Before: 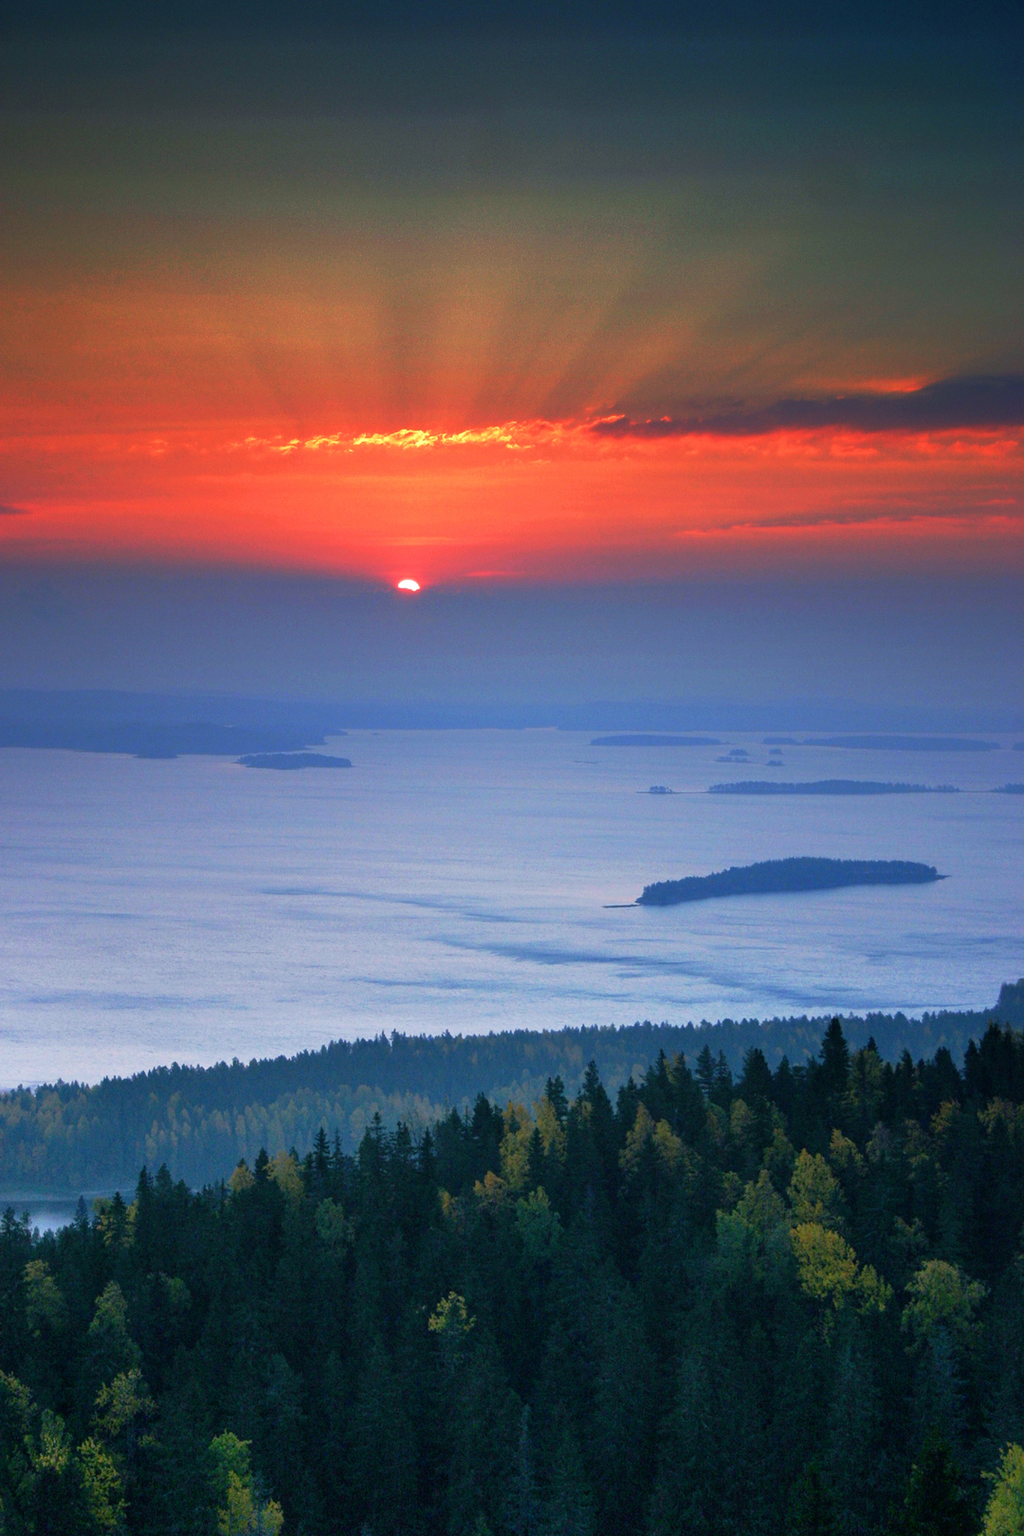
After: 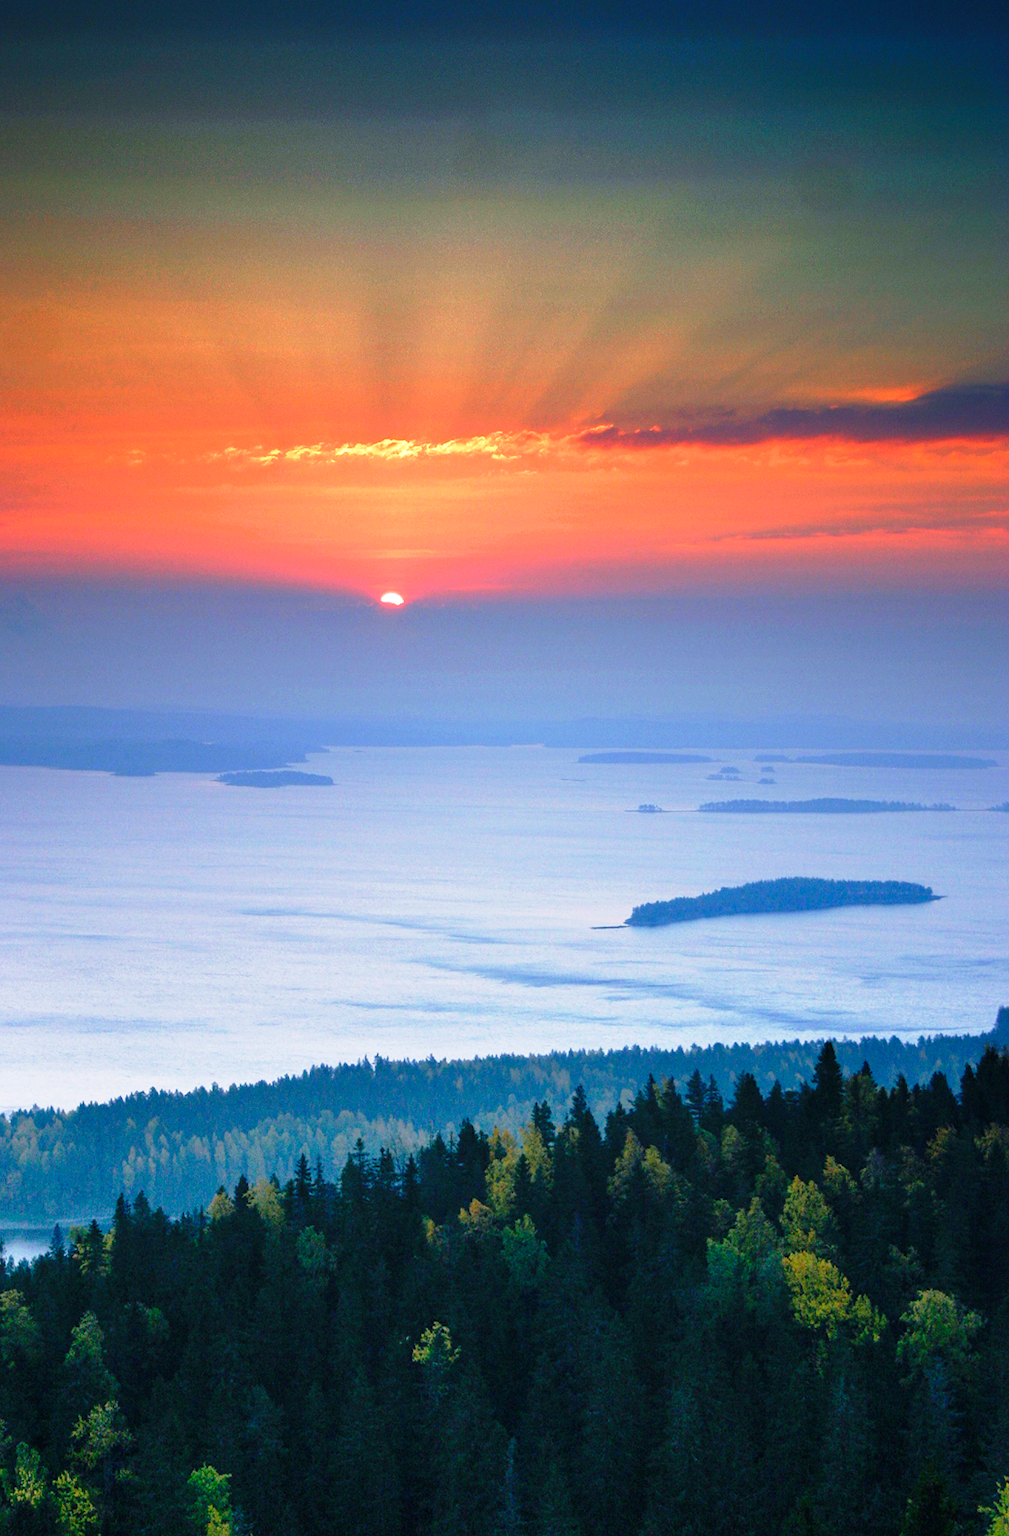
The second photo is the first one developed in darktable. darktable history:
tone equalizer: on, module defaults
base curve: curves: ch0 [(0, 0) (0.028, 0.03) (0.121, 0.232) (0.46, 0.748) (0.859, 0.968) (1, 1)], preserve colors none
crop and rotate: left 2.536%, right 1.107%, bottom 2.246%
